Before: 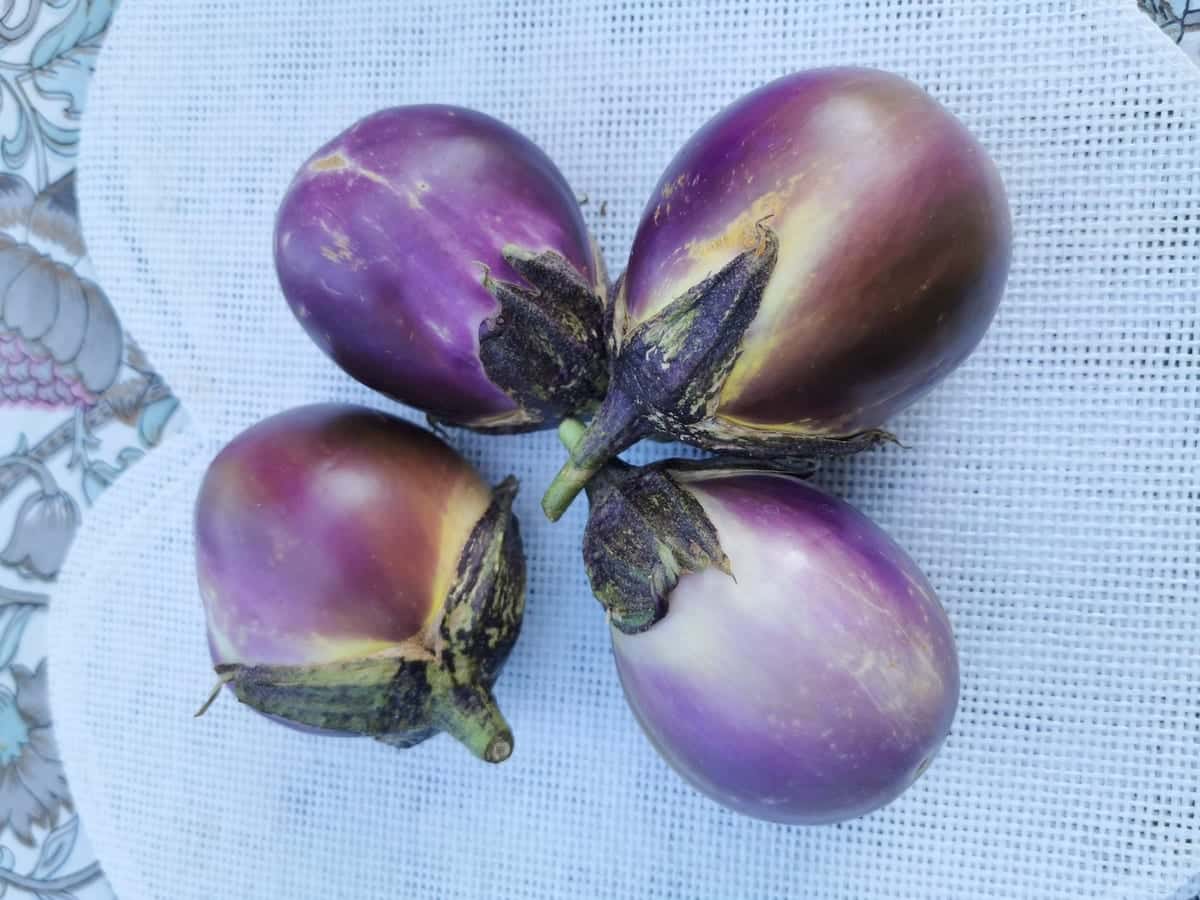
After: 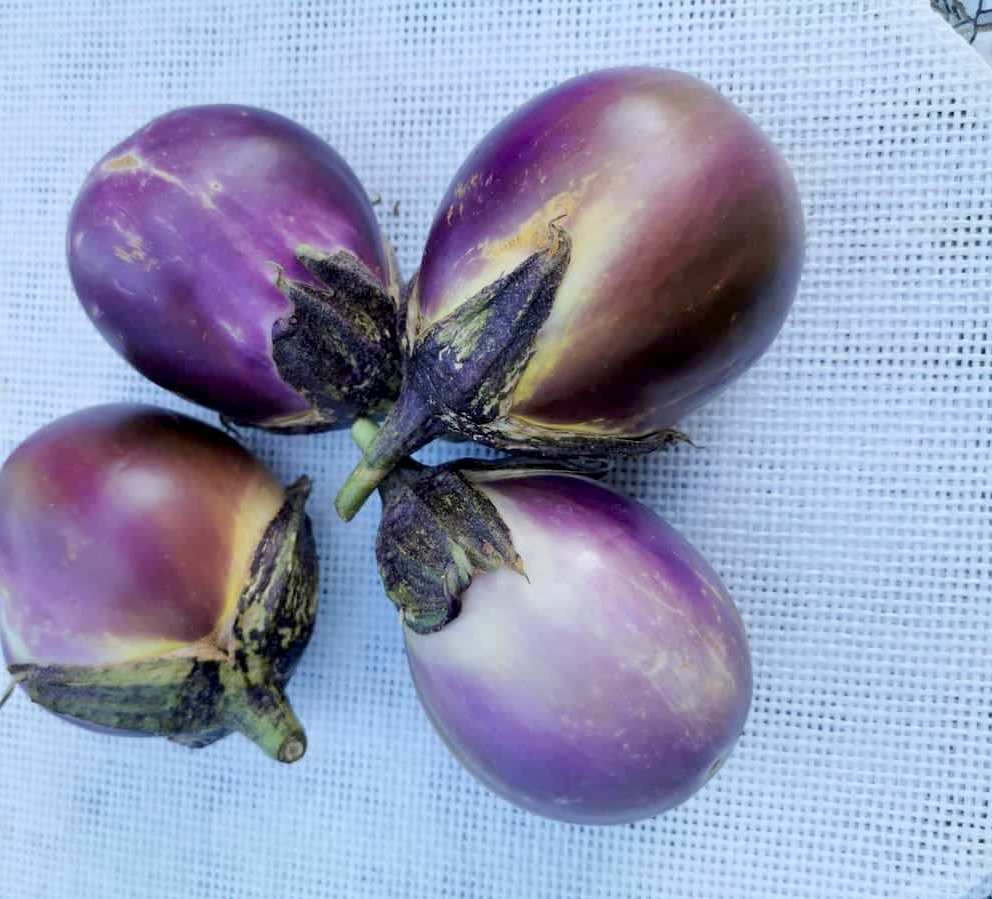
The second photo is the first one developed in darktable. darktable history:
exposure: black level correction 0.01, exposure 0.006 EV, compensate highlight preservation false
crop: left 17.316%, bottom 0.051%
